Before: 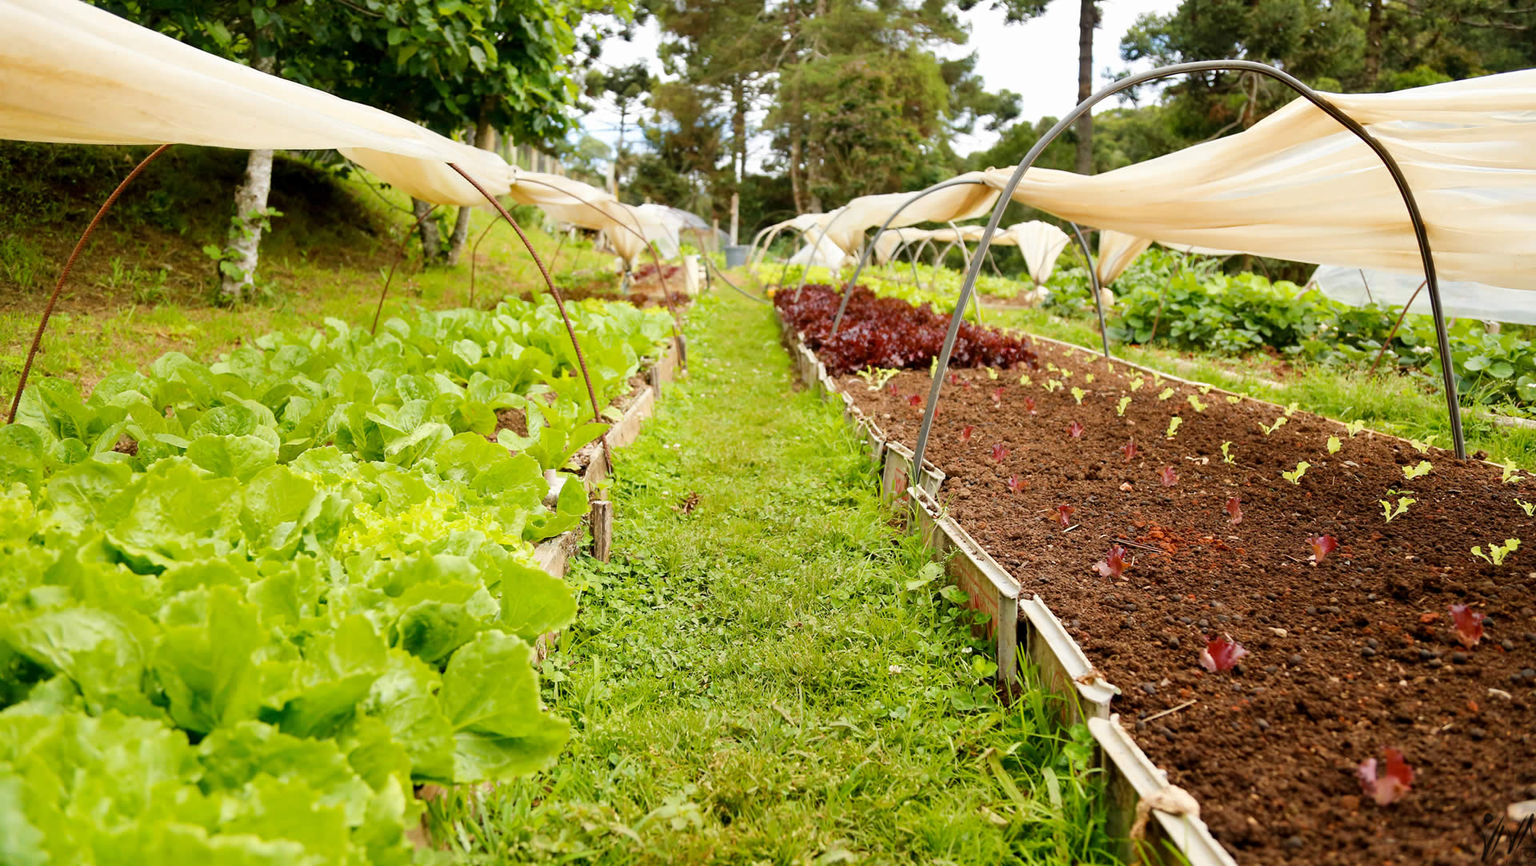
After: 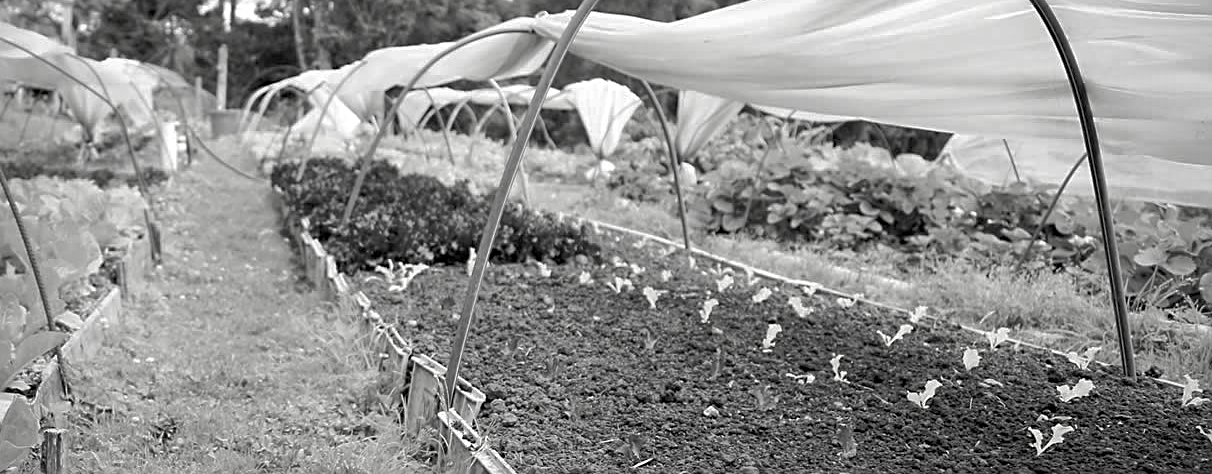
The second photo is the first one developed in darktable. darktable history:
sharpen: on, module defaults
crop: left 36.294%, top 18.214%, right 0.577%, bottom 37.974%
contrast brightness saturation: saturation -0.992
shadows and highlights: on, module defaults
local contrast: highlights 107%, shadows 102%, detail 131%, midtone range 0.2
vignetting: fall-off start 74.5%, fall-off radius 66.26%
